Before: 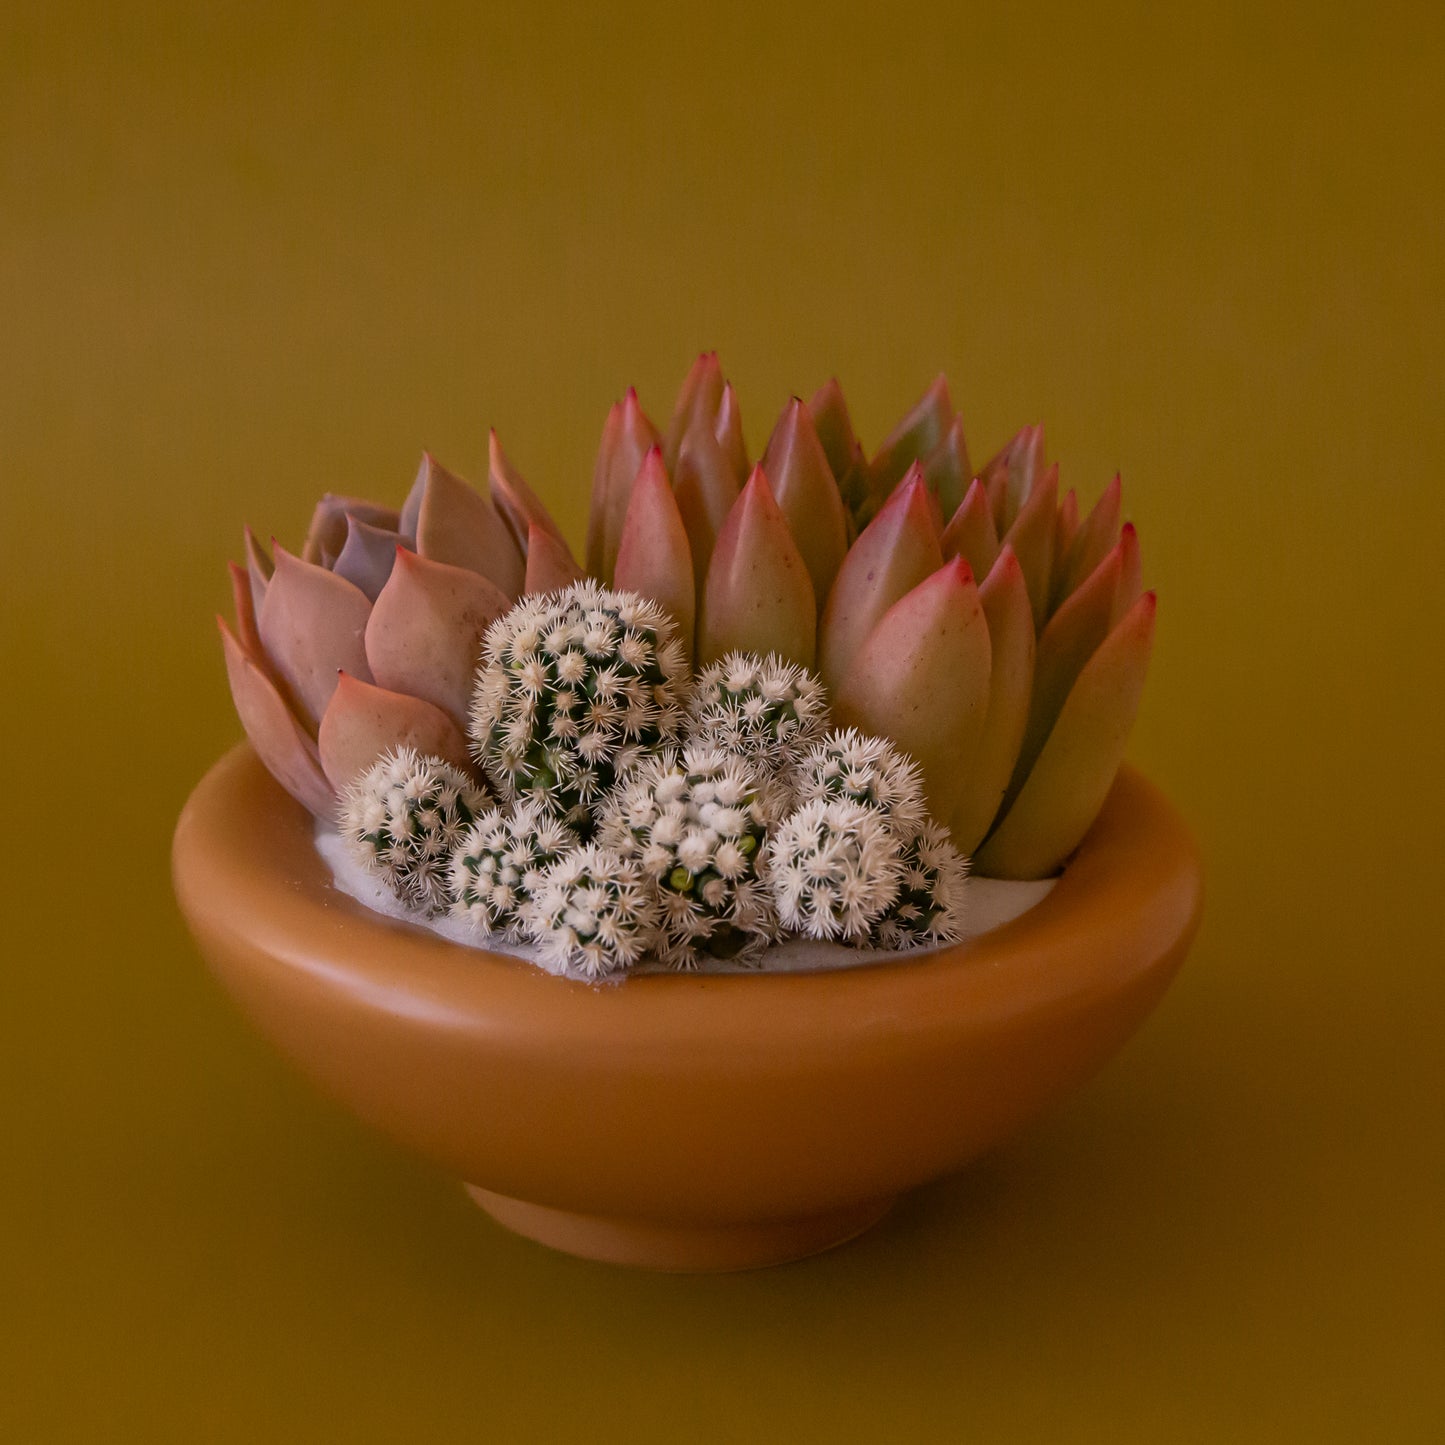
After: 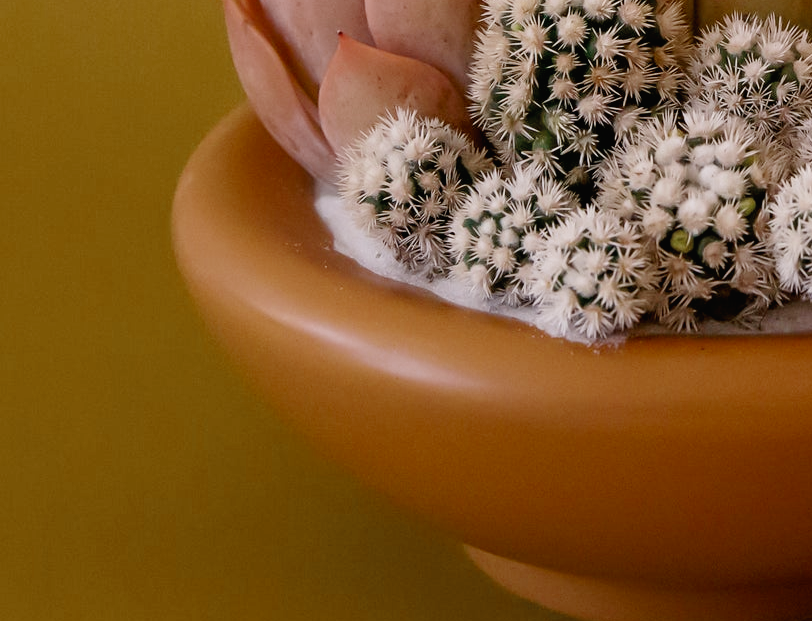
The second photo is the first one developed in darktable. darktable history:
tone curve: curves: ch0 [(0, 0.013) (0.054, 0.018) (0.205, 0.197) (0.289, 0.309) (0.382, 0.437) (0.475, 0.552) (0.666, 0.743) (0.791, 0.85) (1, 0.998)]; ch1 [(0, 0) (0.394, 0.338) (0.449, 0.404) (0.499, 0.498) (0.526, 0.528) (0.543, 0.564) (0.589, 0.633) (0.66, 0.687) (0.783, 0.804) (1, 1)]; ch2 [(0, 0) (0.304, 0.31) (0.403, 0.399) (0.441, 0.421) (0.474, 0.466) (0.498, 0.496) (0.524, 0.538) (0.555, 0.584) (0.633, 0.665) (0.7, 0.711) (1, 1)], preserve colors none
crop: top 44.197%, right 43.76%, bottom 12.799%
color zones: curves: ch0 [(0, 0.5) (0.125, 0.4) (0.25, 0.5) (0.375, 0.4) (0.5, 0.4) (0.625, 0.35) (0.75, 0.35) (0.875, 0.5)]; ch1 [(0, 0.35) (0.125, 0.45) (0.25, 0.35) (0.375, 0.35) (0.5, 0.35) (0.625, 0.35) (0.75, 0.45) (0.875, 0.35)]; ch2 [(0, 0.6) (0.125, 0.5) (0.25, 0.5) (0.375, 0.6) (0.5, 0.6) (0.625, 0.5) (0.75, 0.5) (0.875, 0.5)]
